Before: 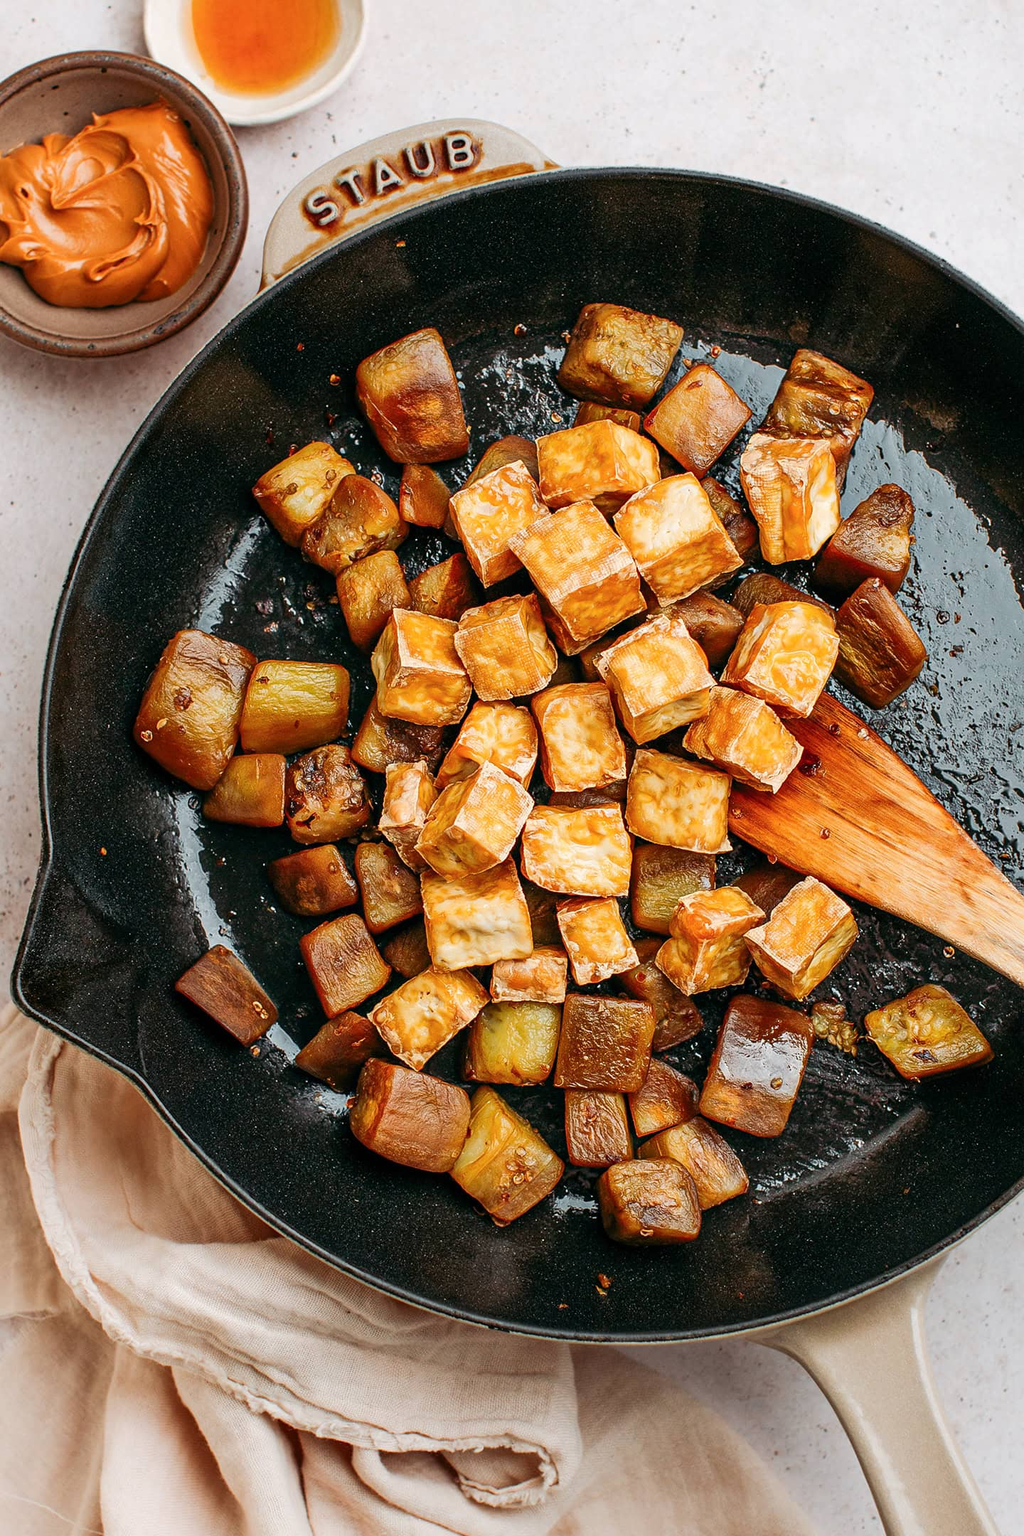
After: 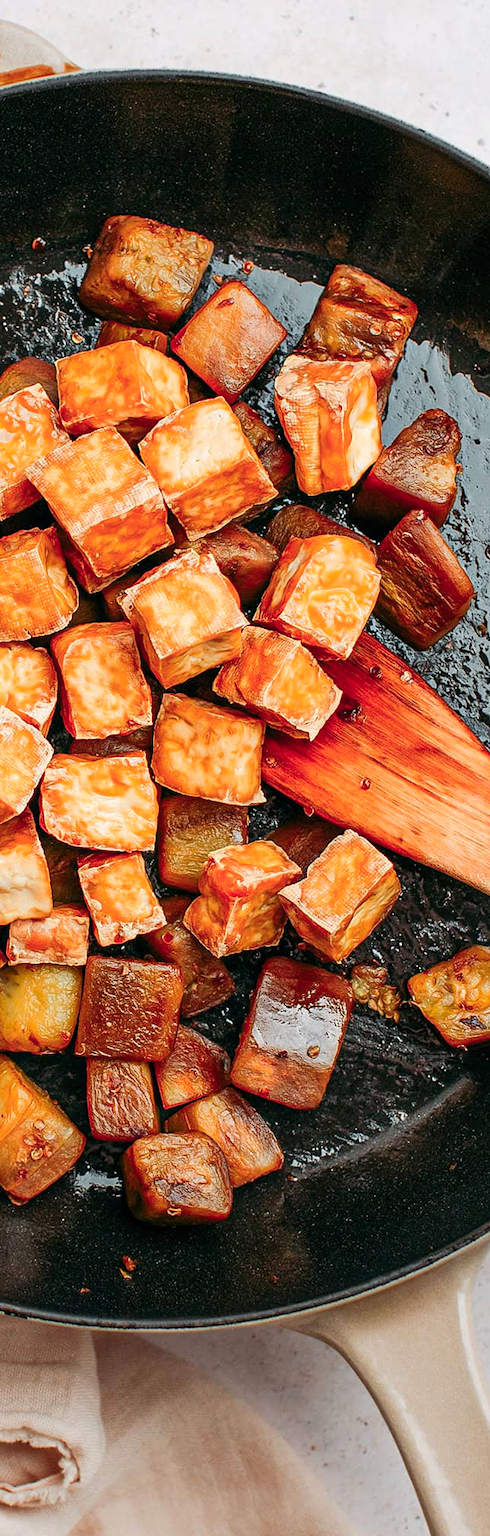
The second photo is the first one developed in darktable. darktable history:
color zones: curves: ch1 [(0.235, 0.558) (0.75, 0.5)]; ch2 [(0.25, 0.462) (0.749, 0.457)]
crop: left 47.315%, top 6.684%, right 8.011%
